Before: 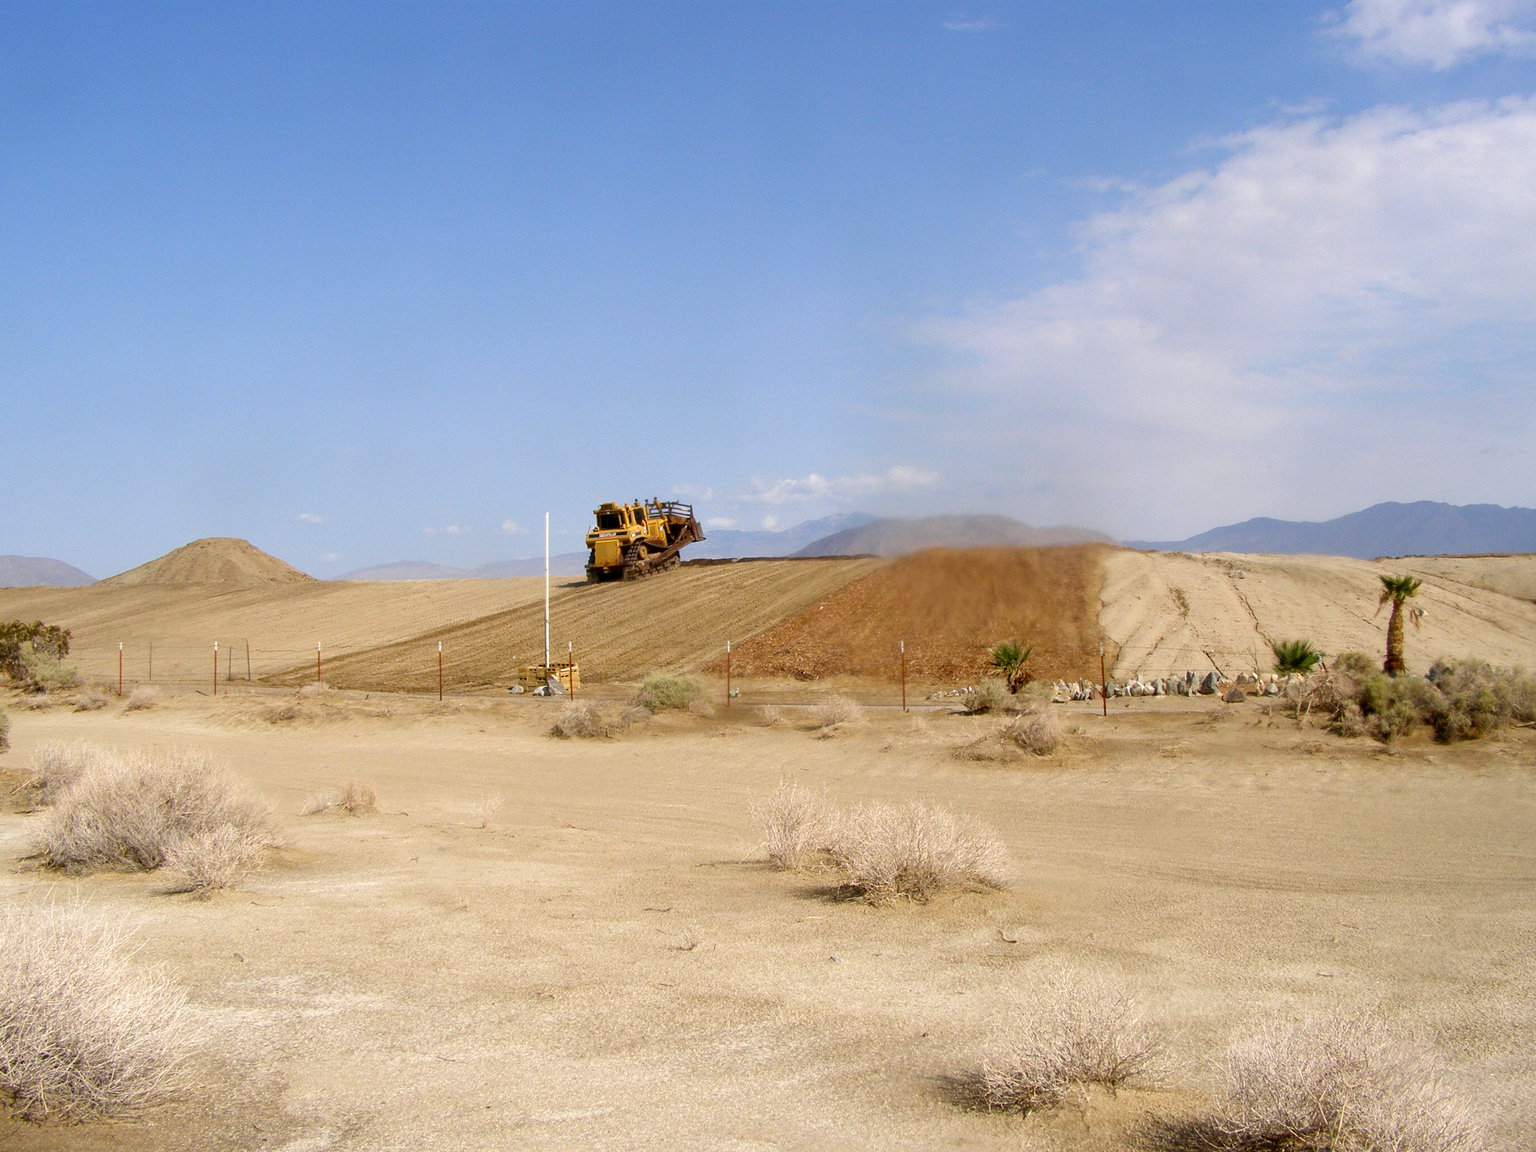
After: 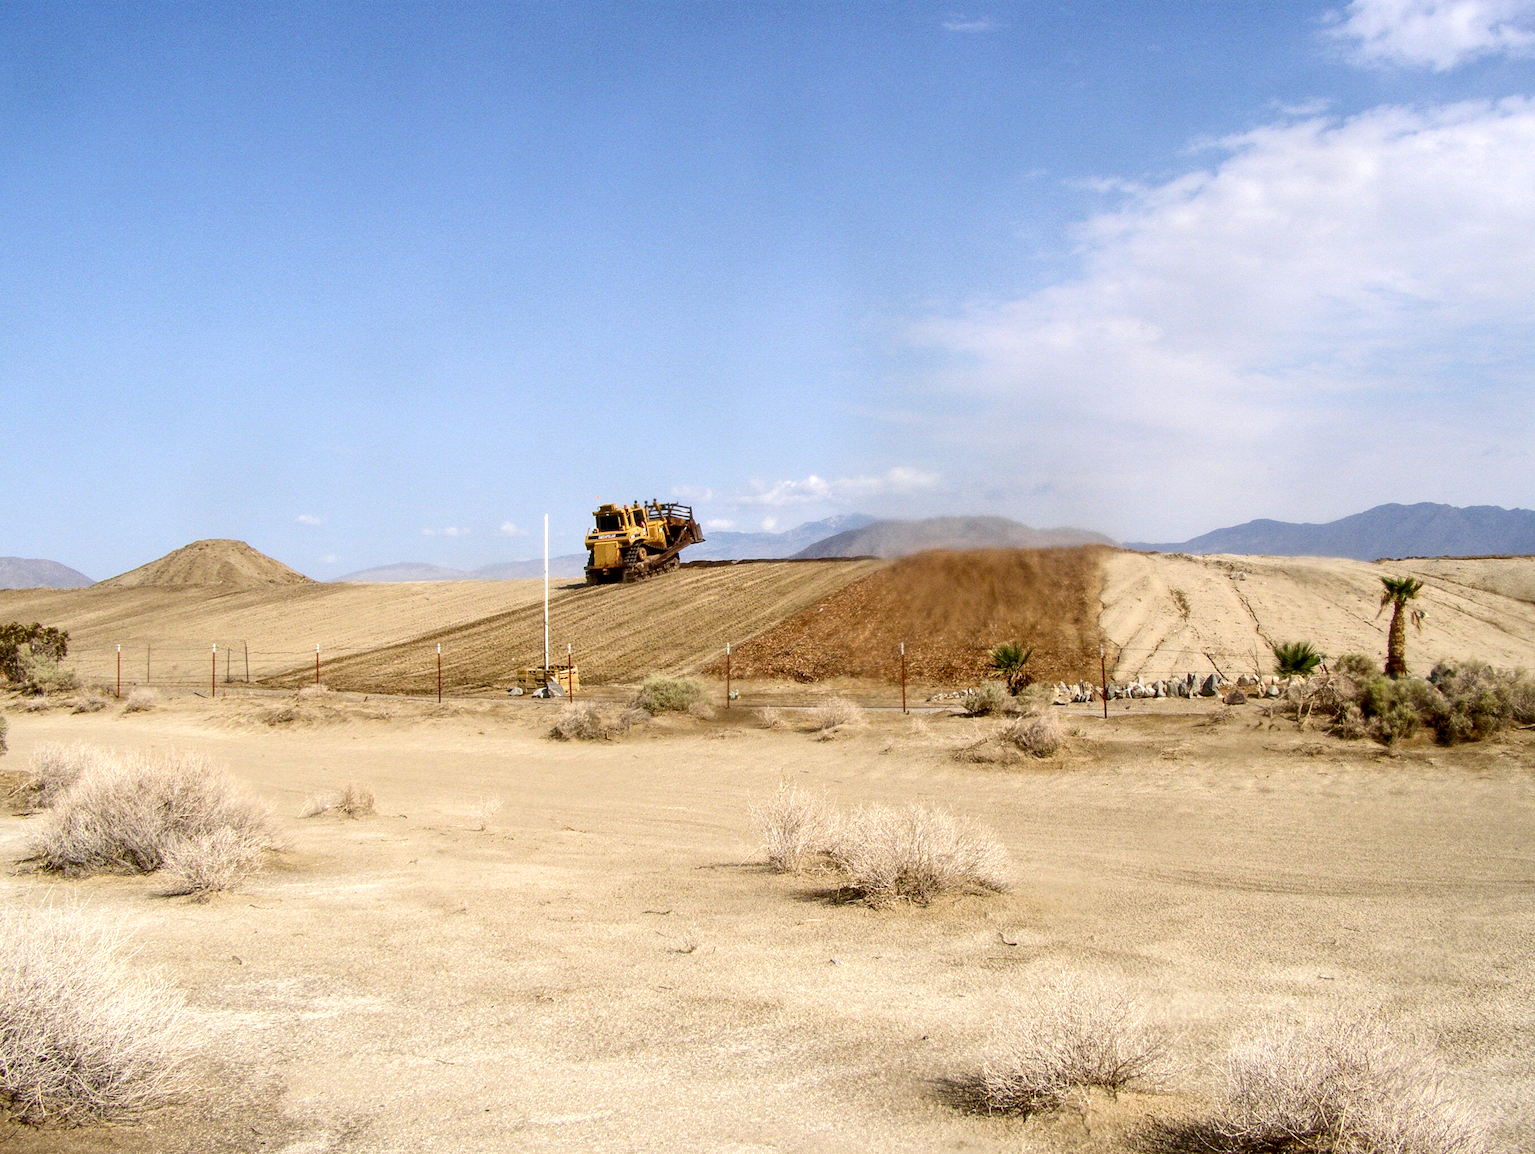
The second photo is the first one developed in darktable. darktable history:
local contrast: highlights 98%, shadows 89%, detail 160%, midtone range 0.2
contrast brightness saturation: contrast 0.22
crop: left 0.171%
